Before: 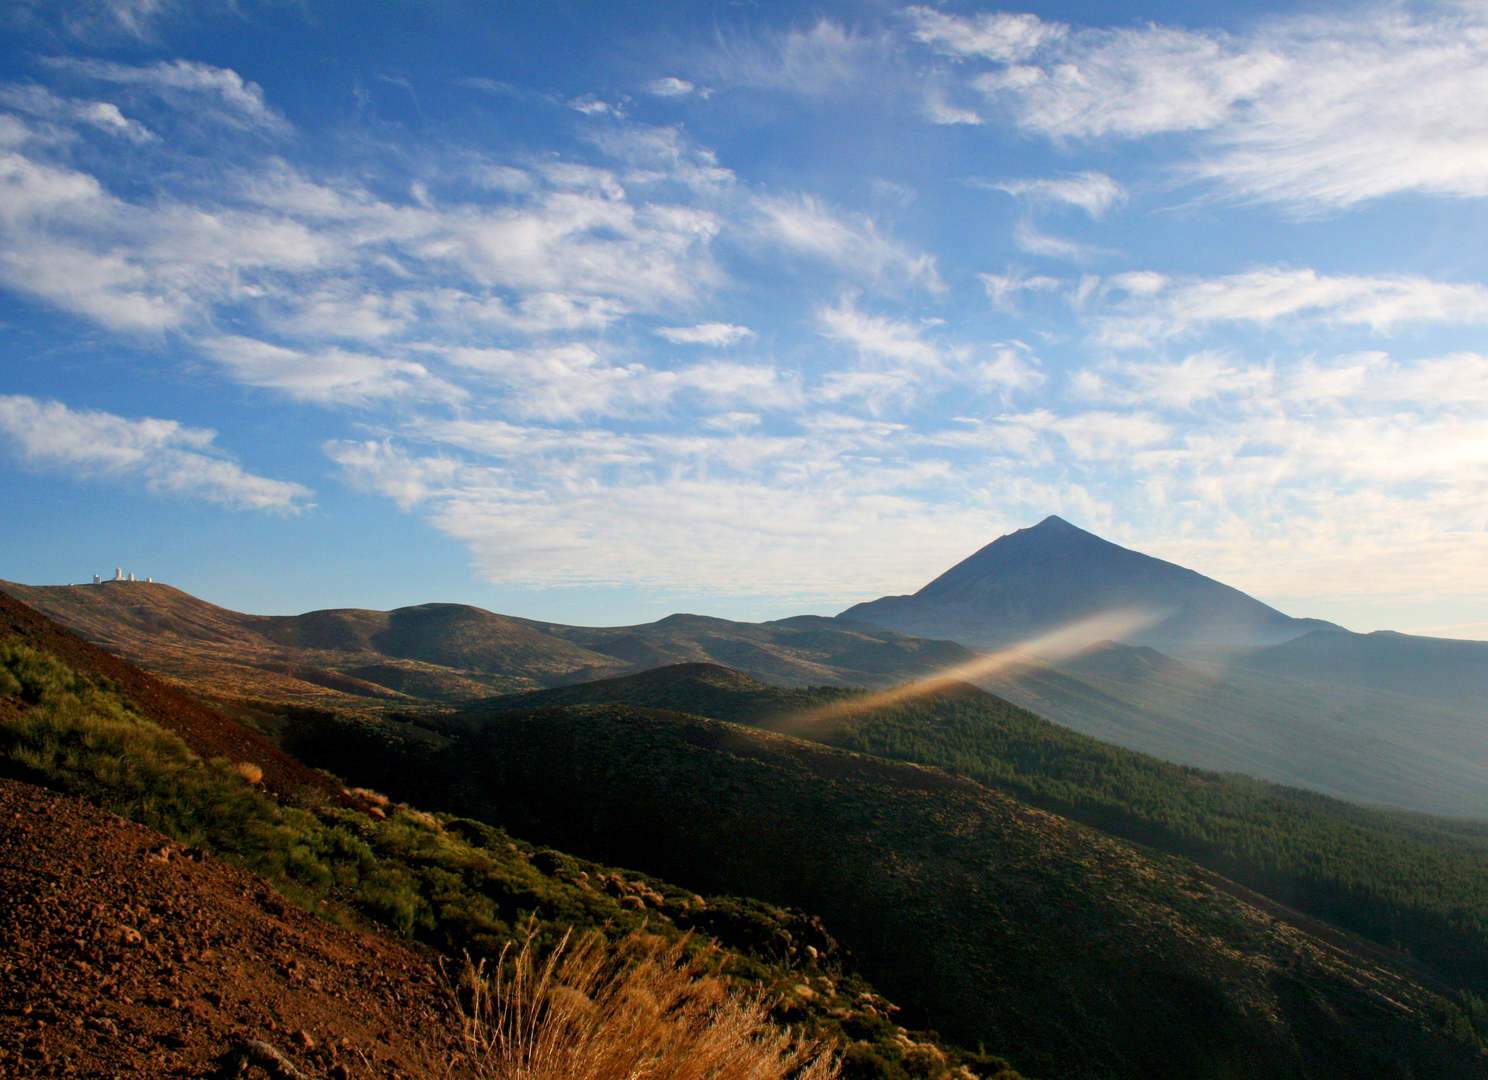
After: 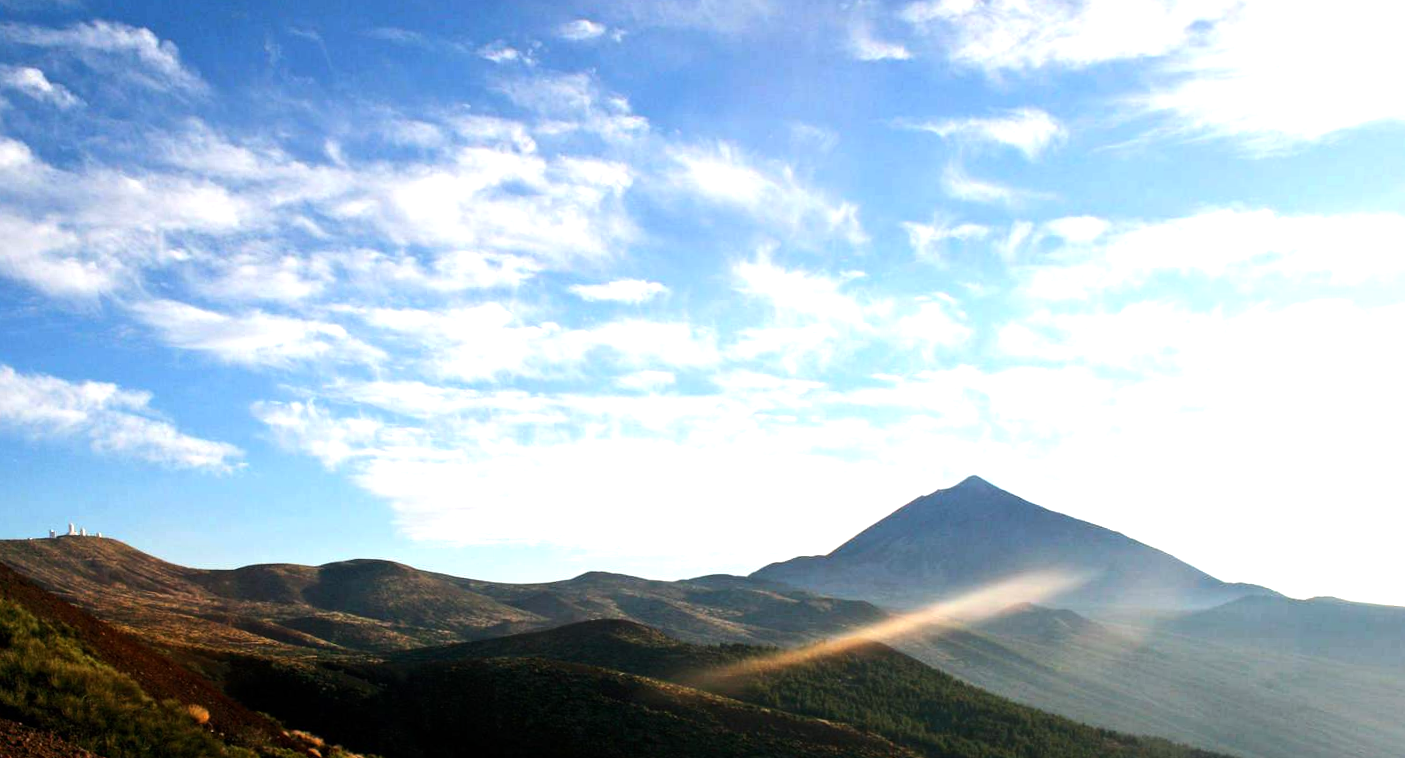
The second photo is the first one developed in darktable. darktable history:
crop: top 3.857%, bottom 21.132%
exposure: exposure 0.2 EV, compensate highlight preservation false
rotate and perspective: rotation 0.062°, lens shift (vertical) 0.115, lens shift (horizontal) -0.133, crop left 0.047, crop right 0.94, crop top 0.061, crop bottom 0.94
tone equalizer: -8 EV -0.75 EV, -7 EV -0.7 EV, -6 EV -0.6 EV, -5 EV -0.4 EV, -3 EV 0.4 EV, -2 EV 0.6 EV, -1 EV 0.7 EV, +0 EV 0.75 EV, edges refinement/feathering 500, mask exposure compensation -1.57 EV, preserve details no
